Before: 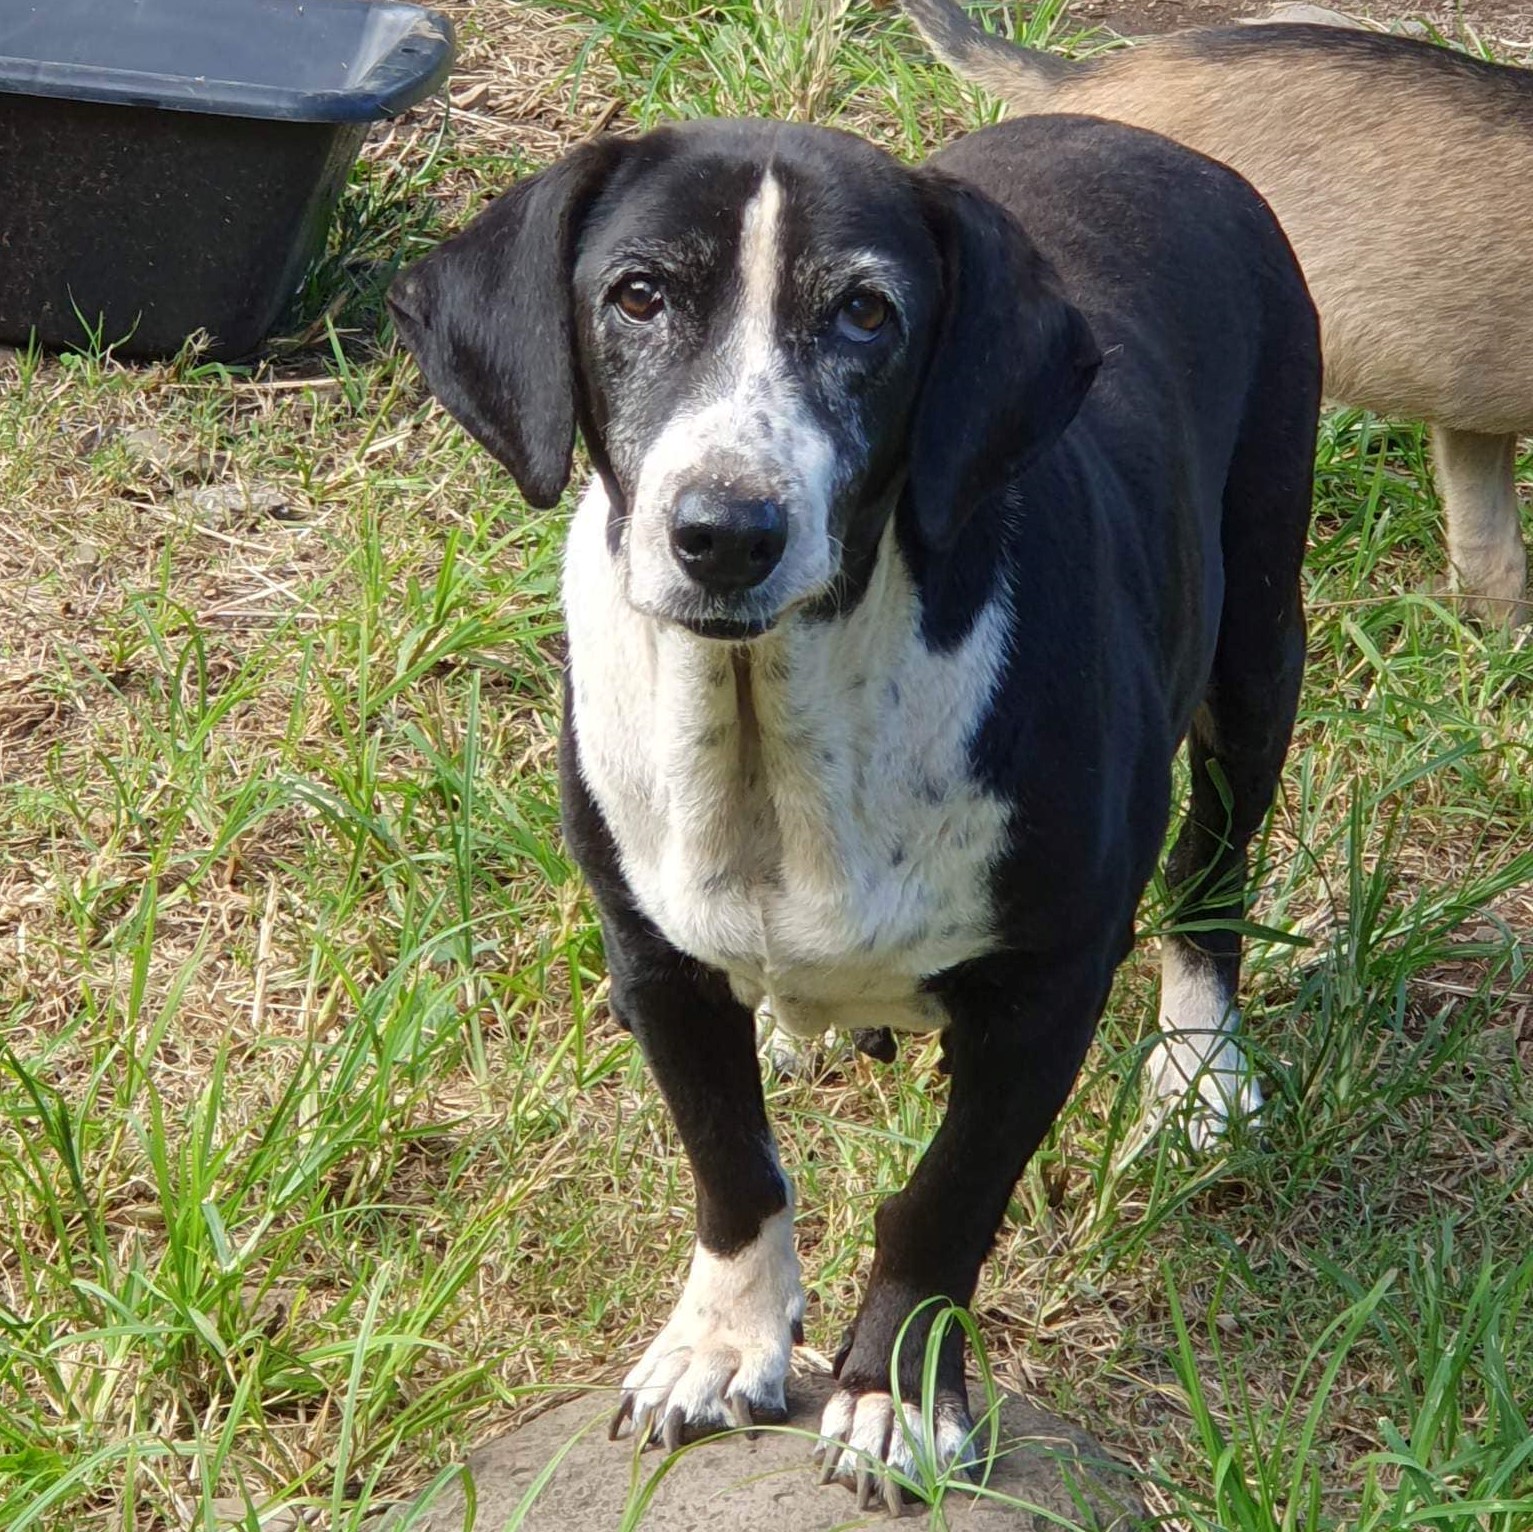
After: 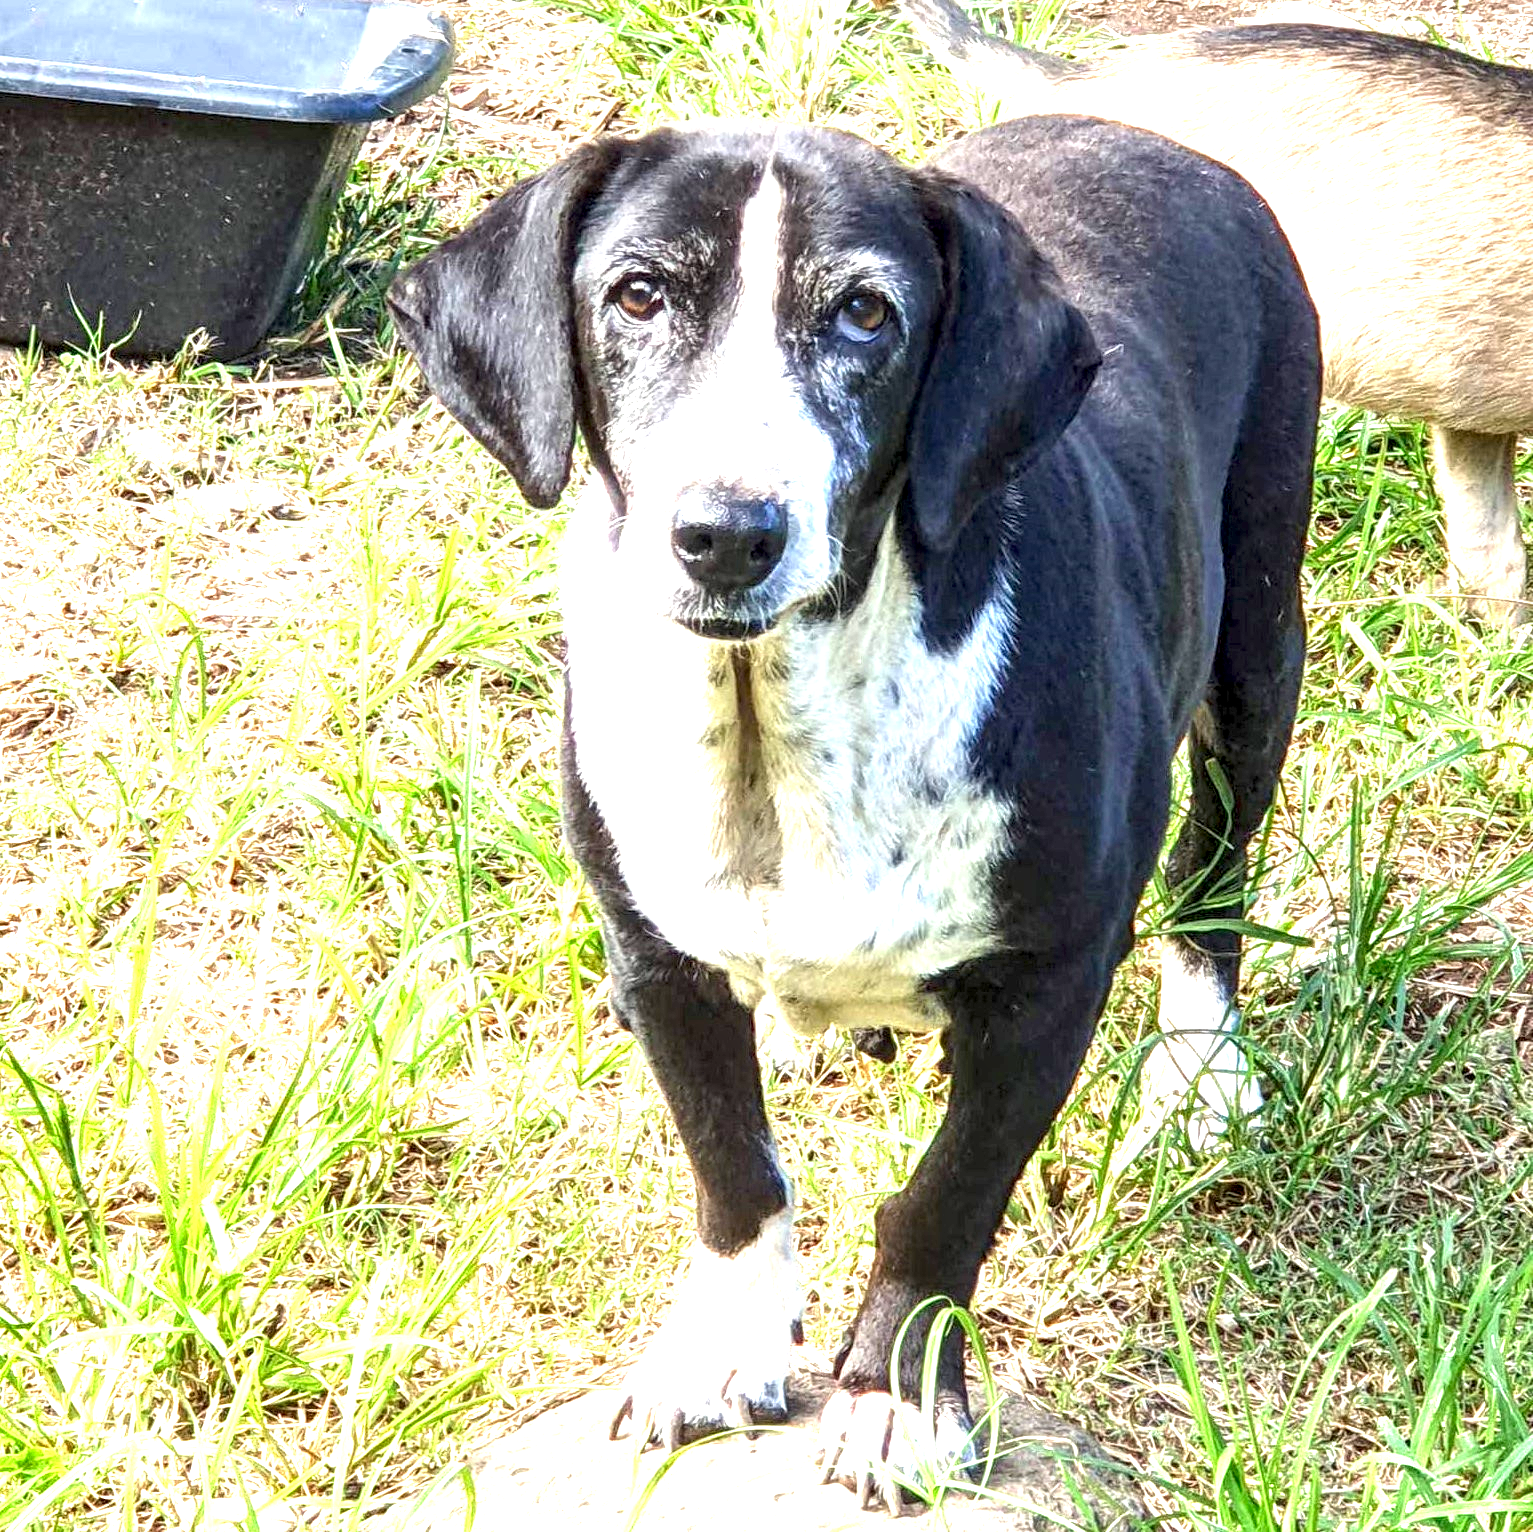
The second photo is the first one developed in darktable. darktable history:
exposure: black level correction 0.001, exposure 2 EV, compensate highlight preservation false
local contrast: highlights 60%, shadows 60%, detail 160%
